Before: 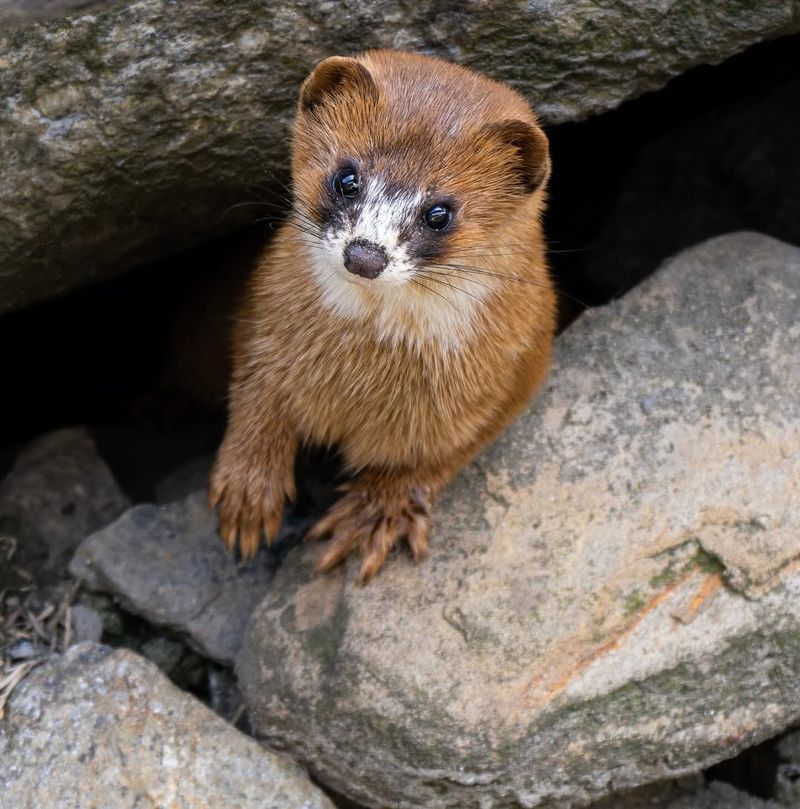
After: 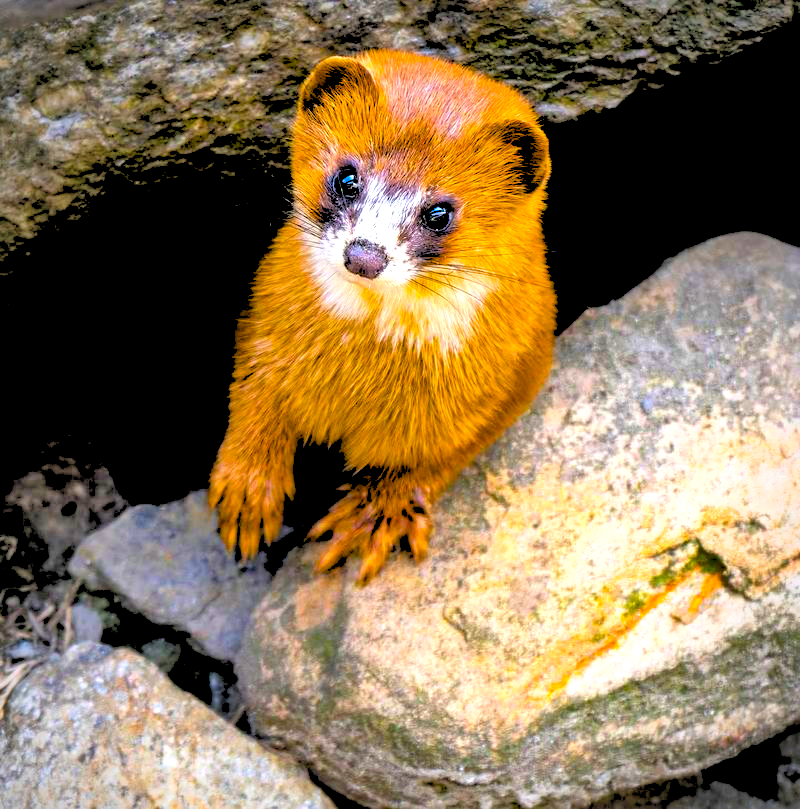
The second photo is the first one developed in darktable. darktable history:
shadows and highlights: soften with gaussian
color balance rgb: linear chroma grading › global chroma 20%, perceptual saturation grading › global saturation 65%, perceptual saturation grading › highlights 50%, perceptual saturation grading › shadows 30%, perceptual brilliance grading › global brilliance 12%, perceptual brilliance grading › highlights 15%, global vibrance 20%
vignetting: fall-off radius 60%, automatic ratio true
tone equalizer: -8 EV 0.06 EV, smoothing diameter 25%, edges refinement/feathering 10, preserve details guided filter
rgb levels: levels [[0.027, 0.429, 0.996], [0, 0.5, 1], [0, 0.5, 1]]
